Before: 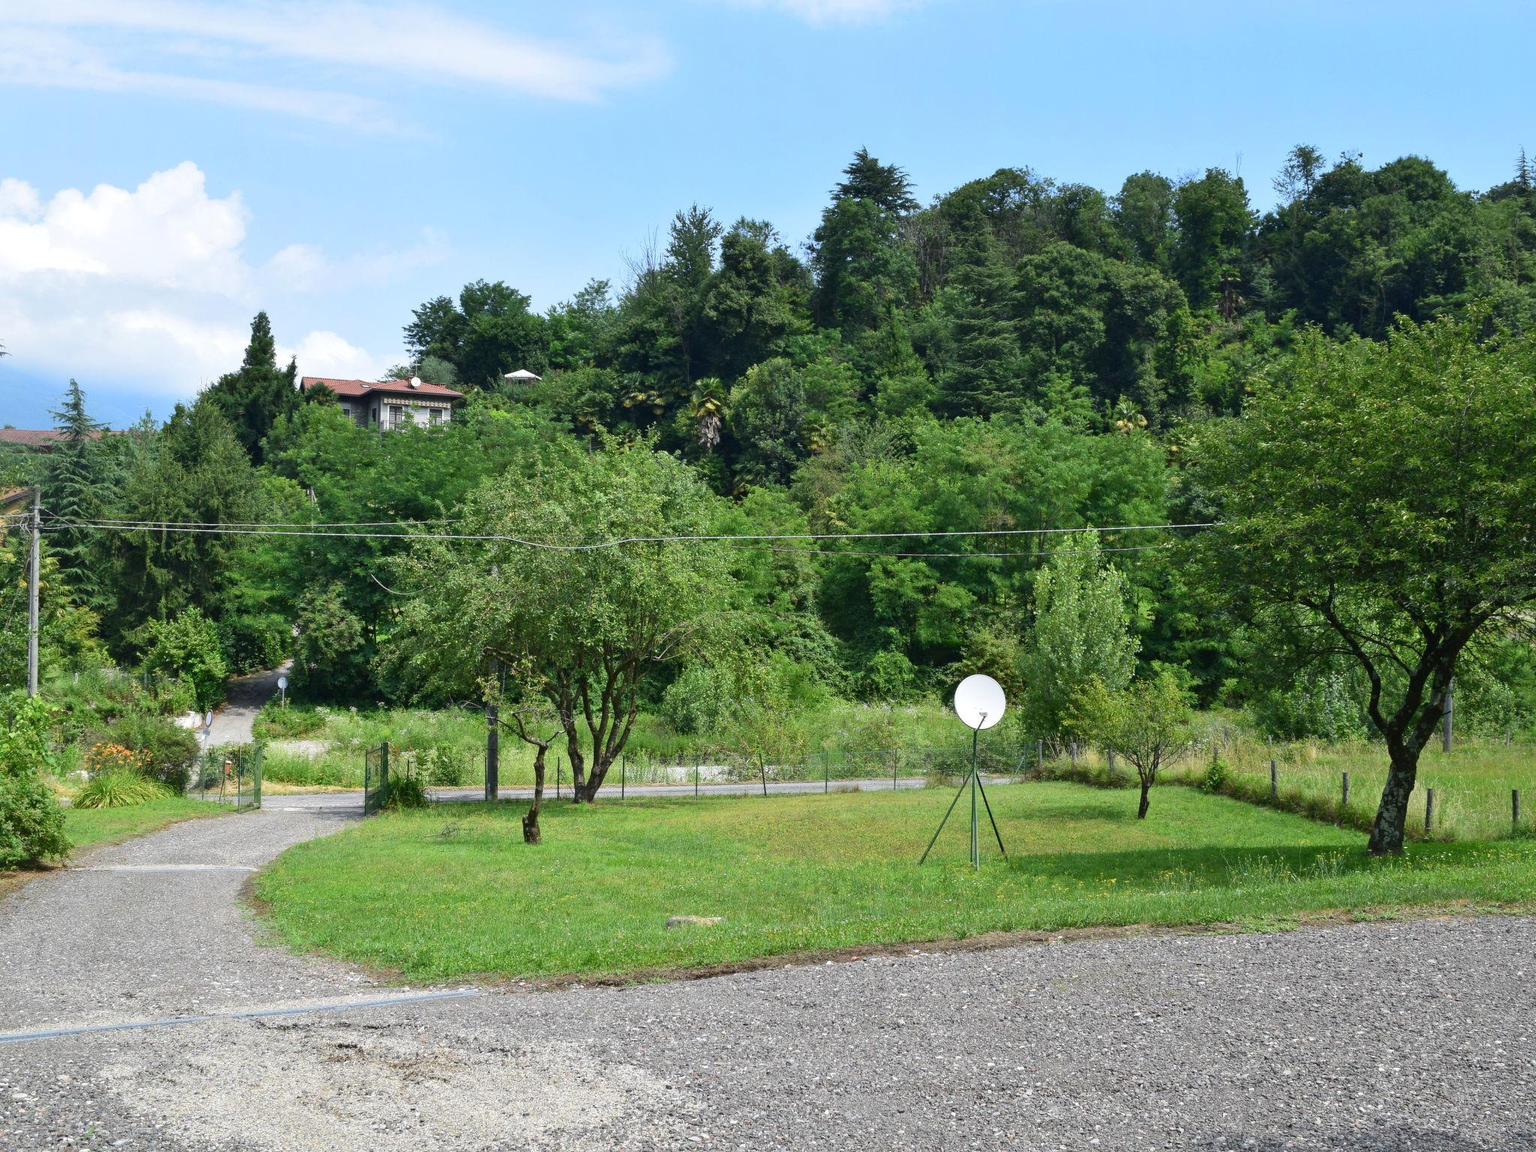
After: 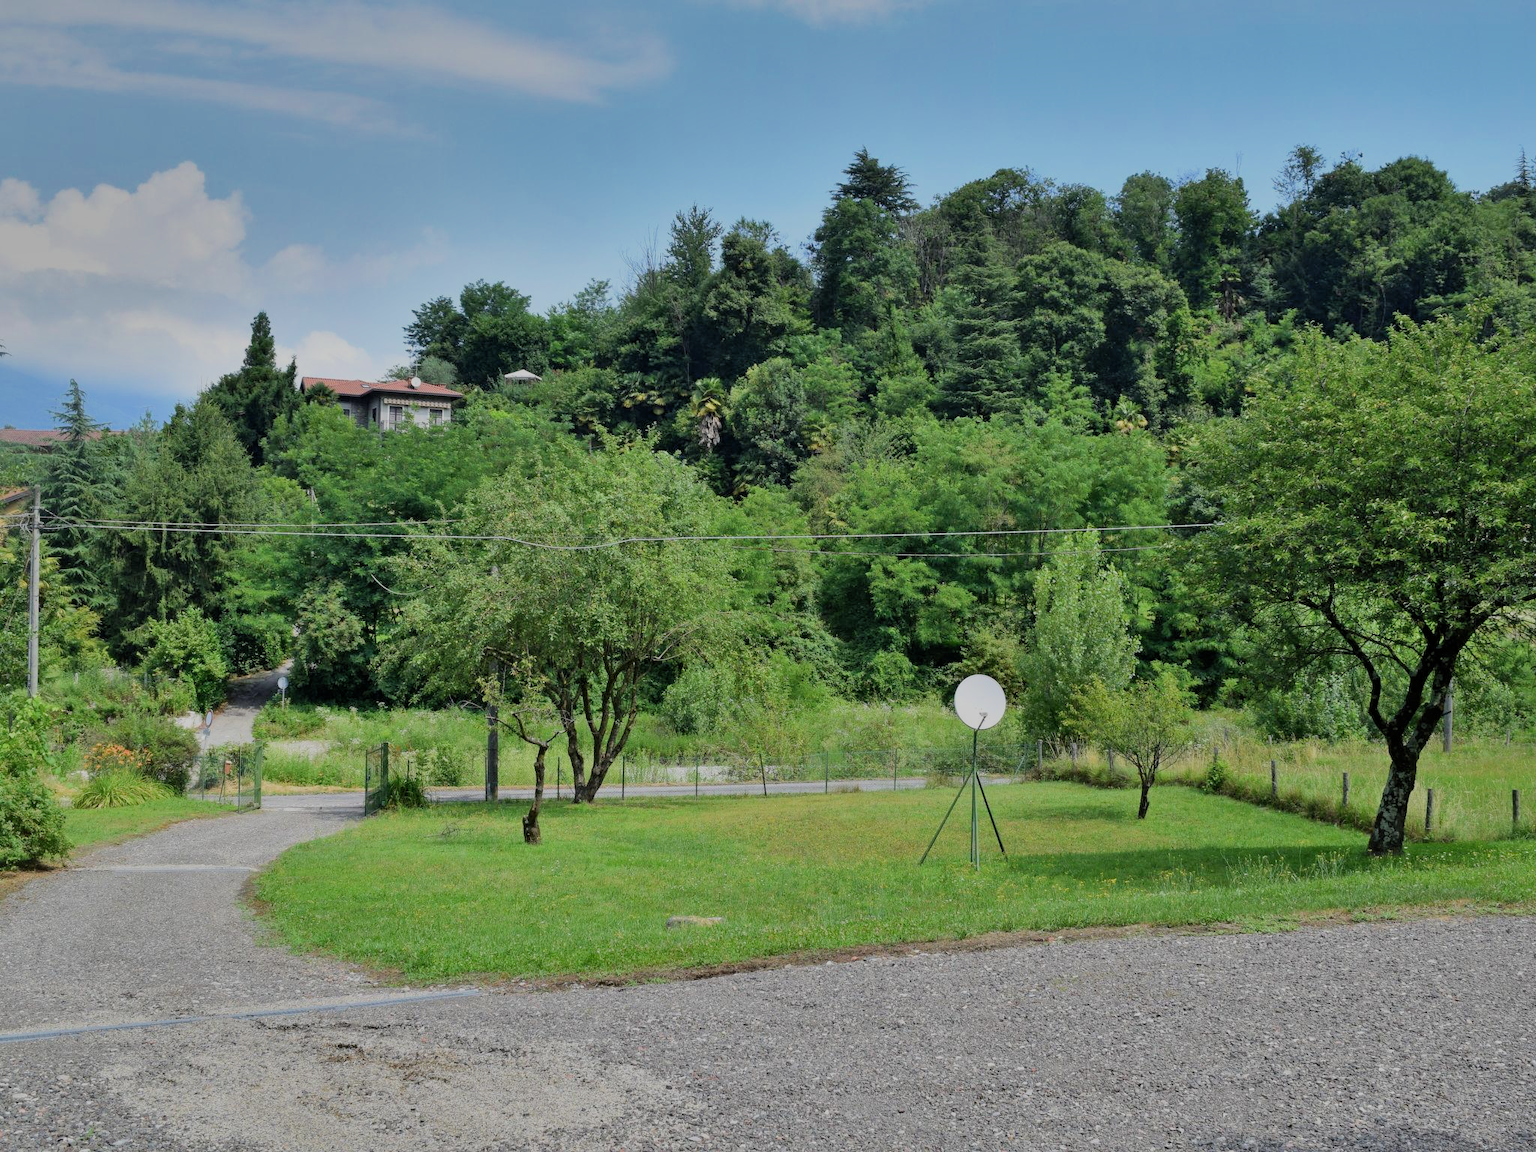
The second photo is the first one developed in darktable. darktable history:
filmic rgb: black relative exposure -8.77 EV, white relative exposure 4.98 EV, target black luminance 0%, hardness 3.78, latitude 65.95%, contrast 0.83, shadows ↔ highlights balance 19.7%, color science v6 (2022)
shadows and highlights: white point adjustment 0.146, highlights -69.26, soften with gaussian
